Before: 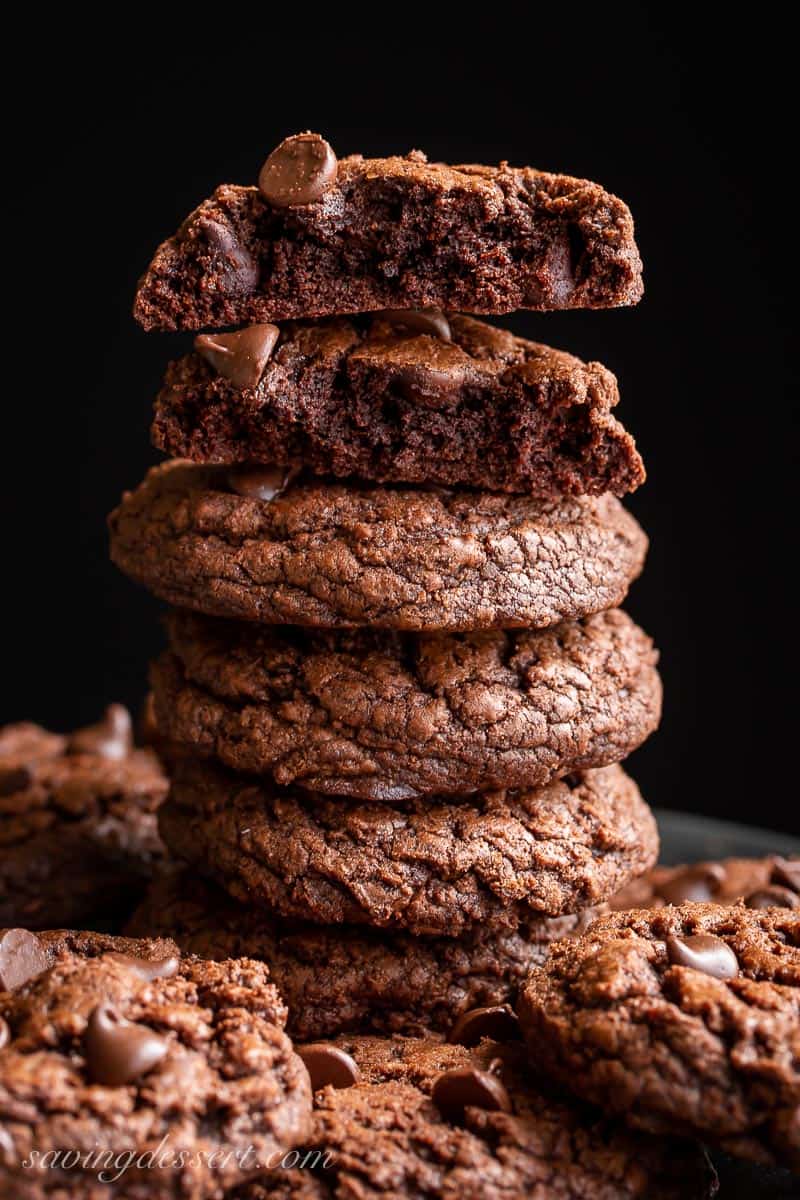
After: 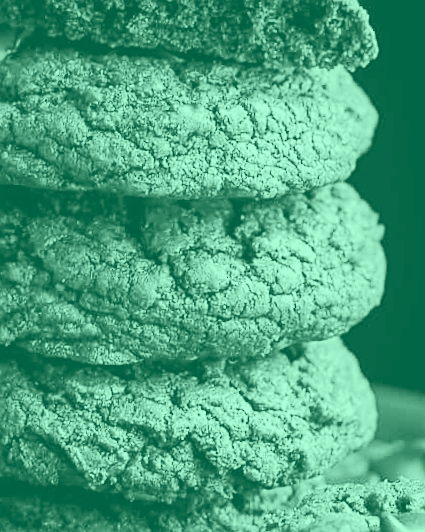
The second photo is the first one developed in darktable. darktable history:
contrast brightness saturation: contrast 0.23, brightness 0.1, saturation 0.29
exposure: black level correction 0, exposure 1.198 EV, compensate exposure bias true, compensate highlight preservation false
crop: left 35.03%, top 36.625%, right 14.663%, bottom 20.057%
color correction: highlights a* 17.03, highlights b* 0.205, shadows a* -15.38, shadows b* -14.56, saturation 1.5
sharpen: on, module defaults
rotate and perspective: rotation 2.27°, automatic cropping off
white balance: red 1, blue 1
colorize: hue 147.6°, saturation 65%, lightness 21.64%
